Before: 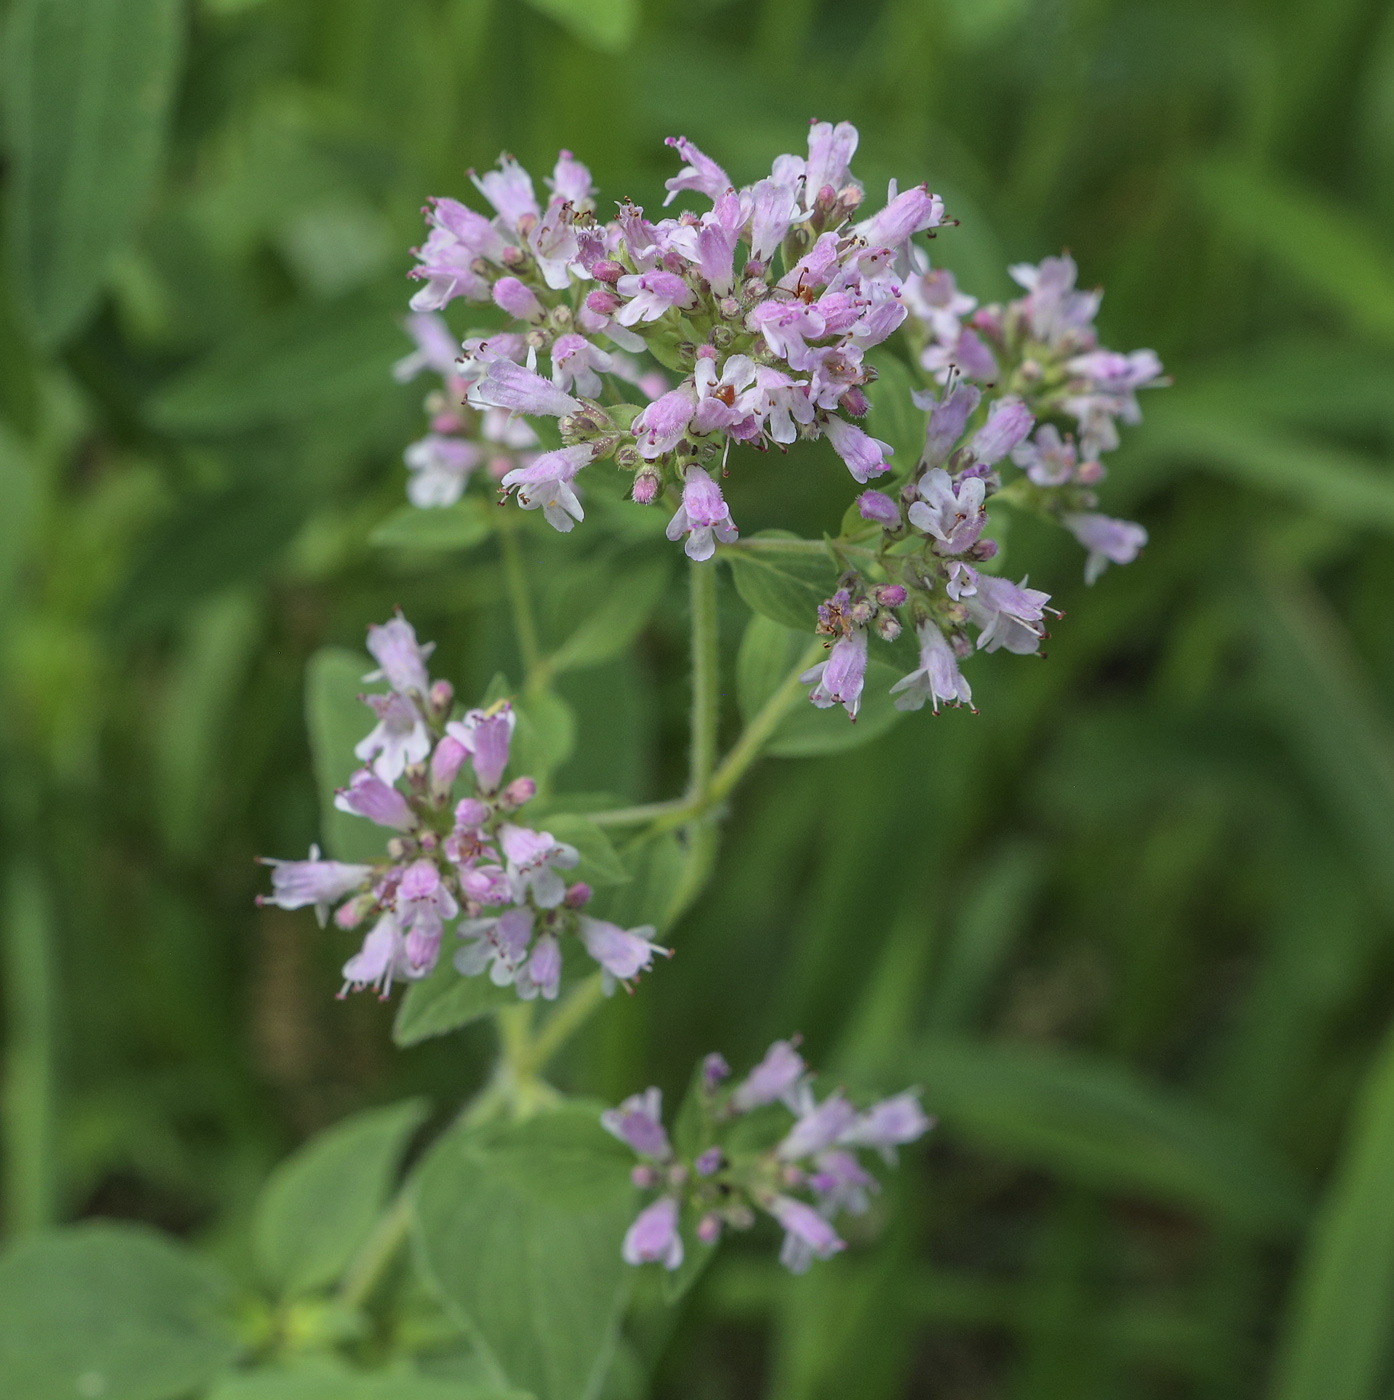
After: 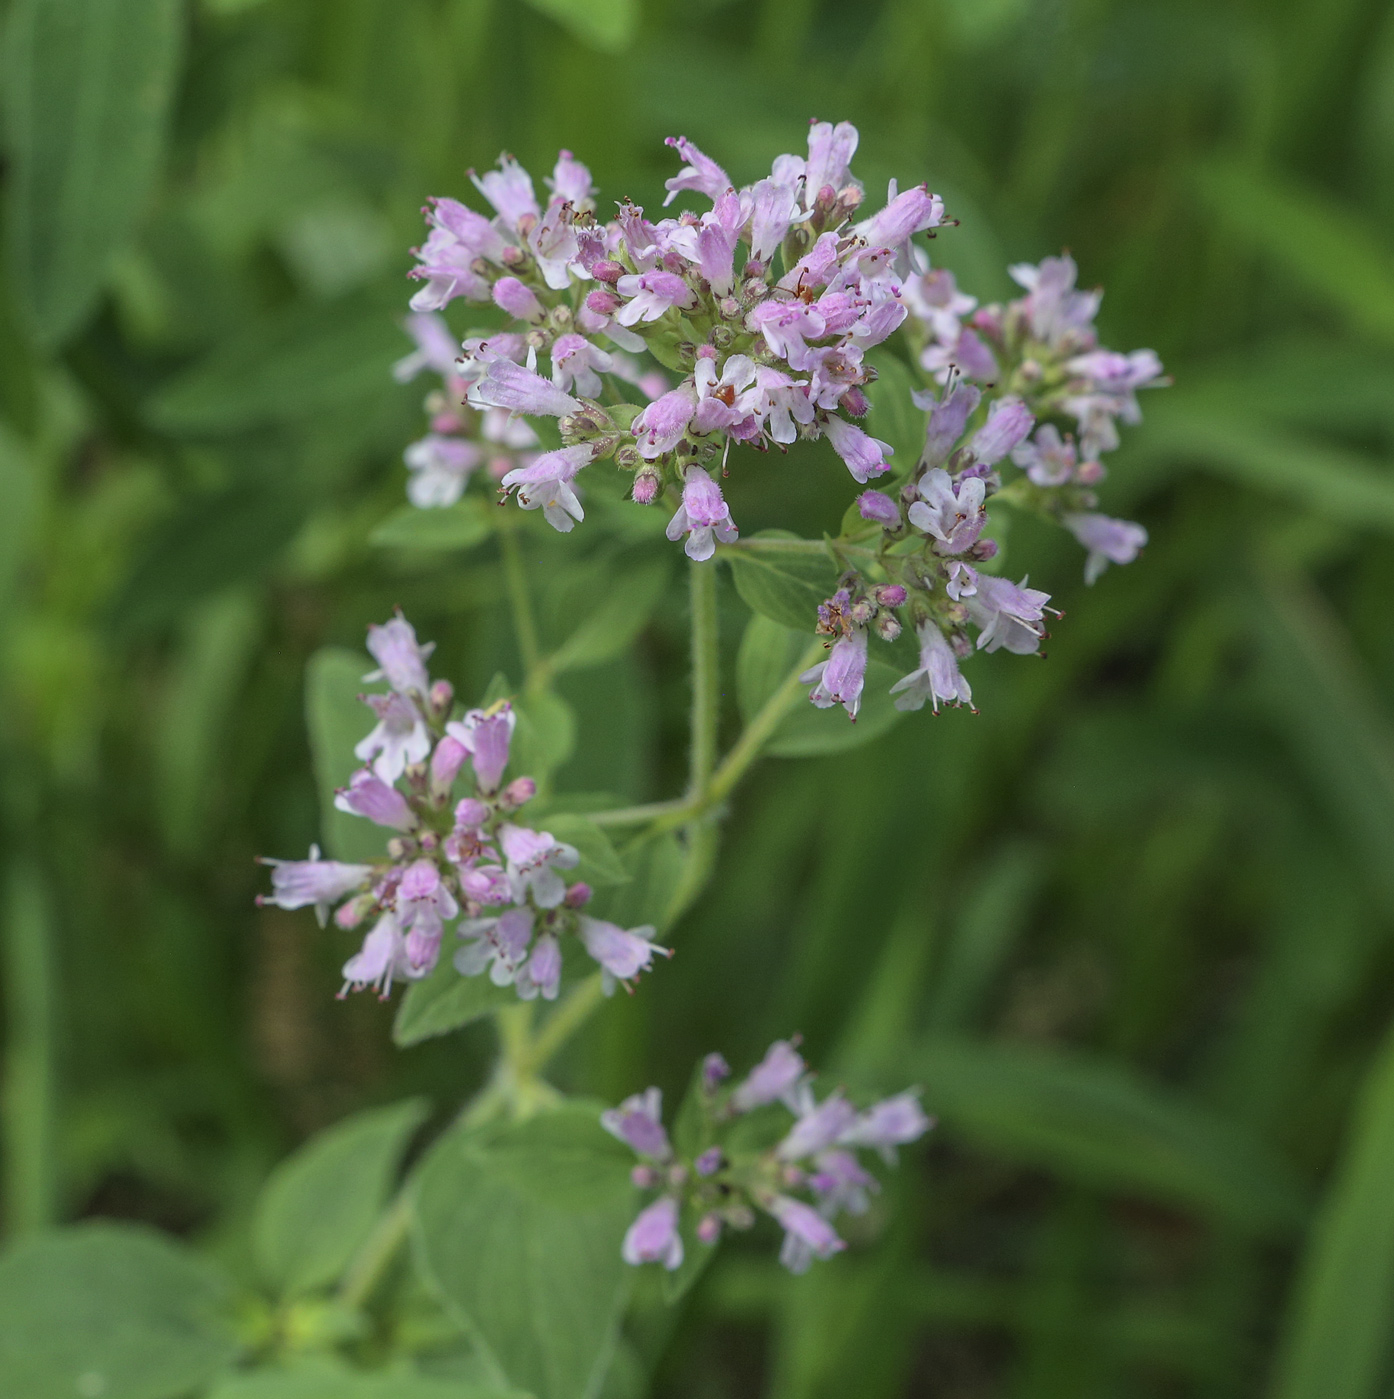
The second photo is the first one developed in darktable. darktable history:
shadows and highlights: shadows -23.08, highlights 46.15, soften with gaussian
crop: bottom 0.071%
